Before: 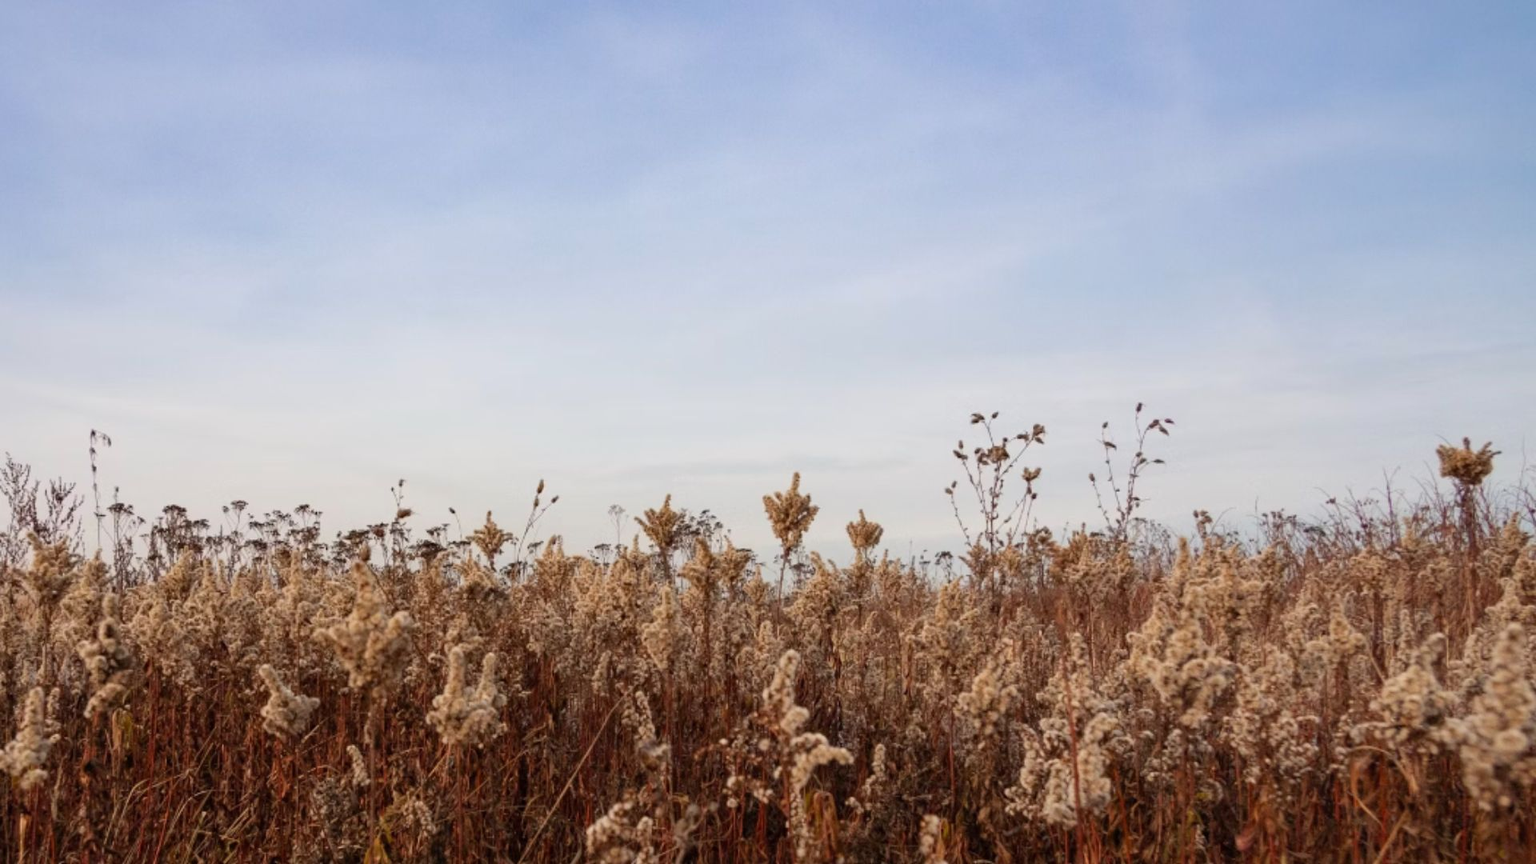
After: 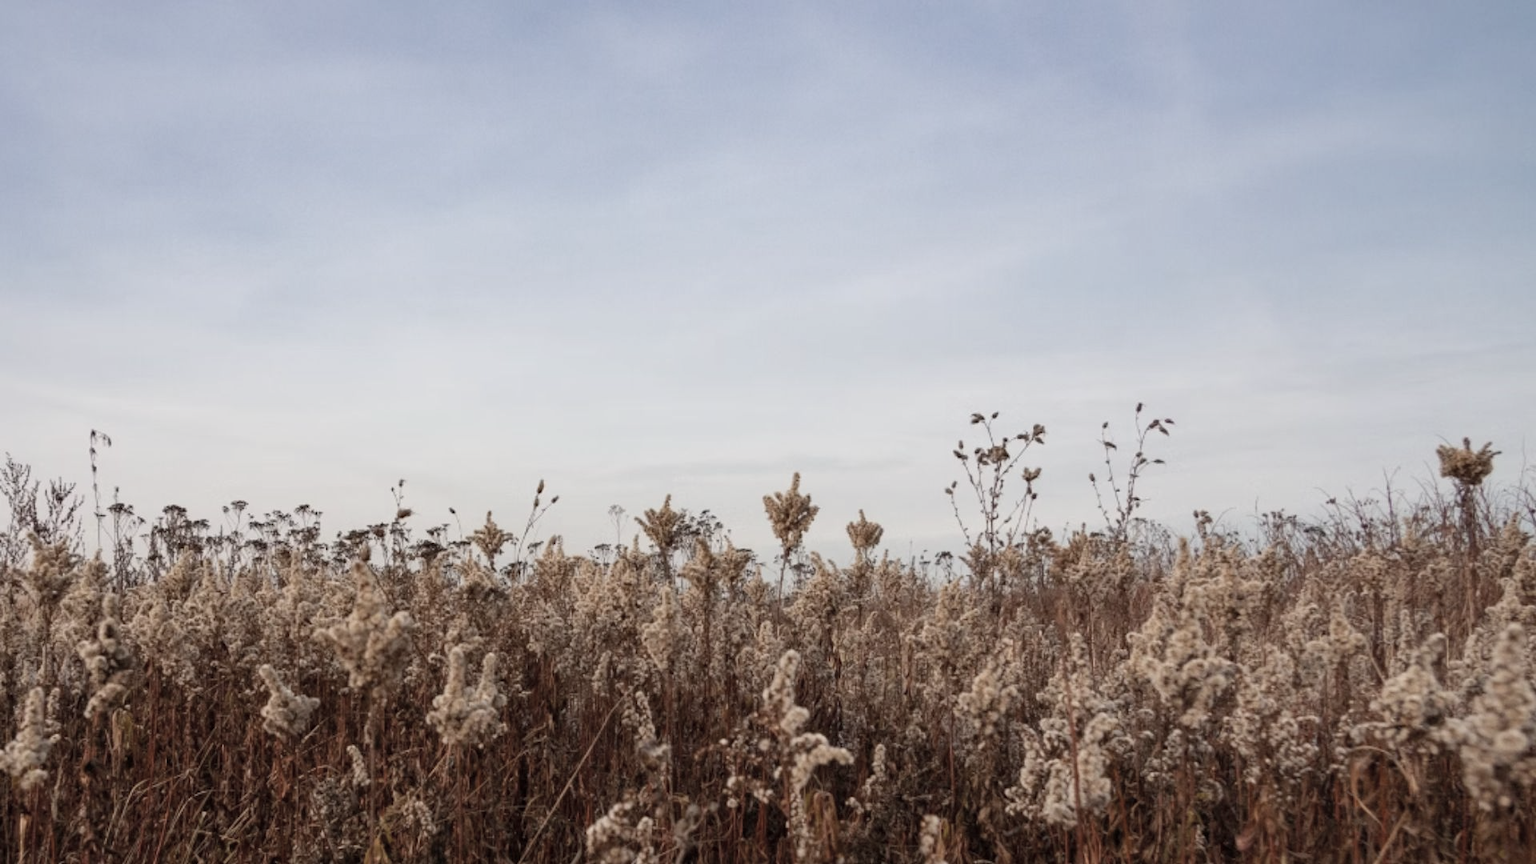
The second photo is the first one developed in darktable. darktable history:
color correction: highlights b* 0.02, saturation 0.572
